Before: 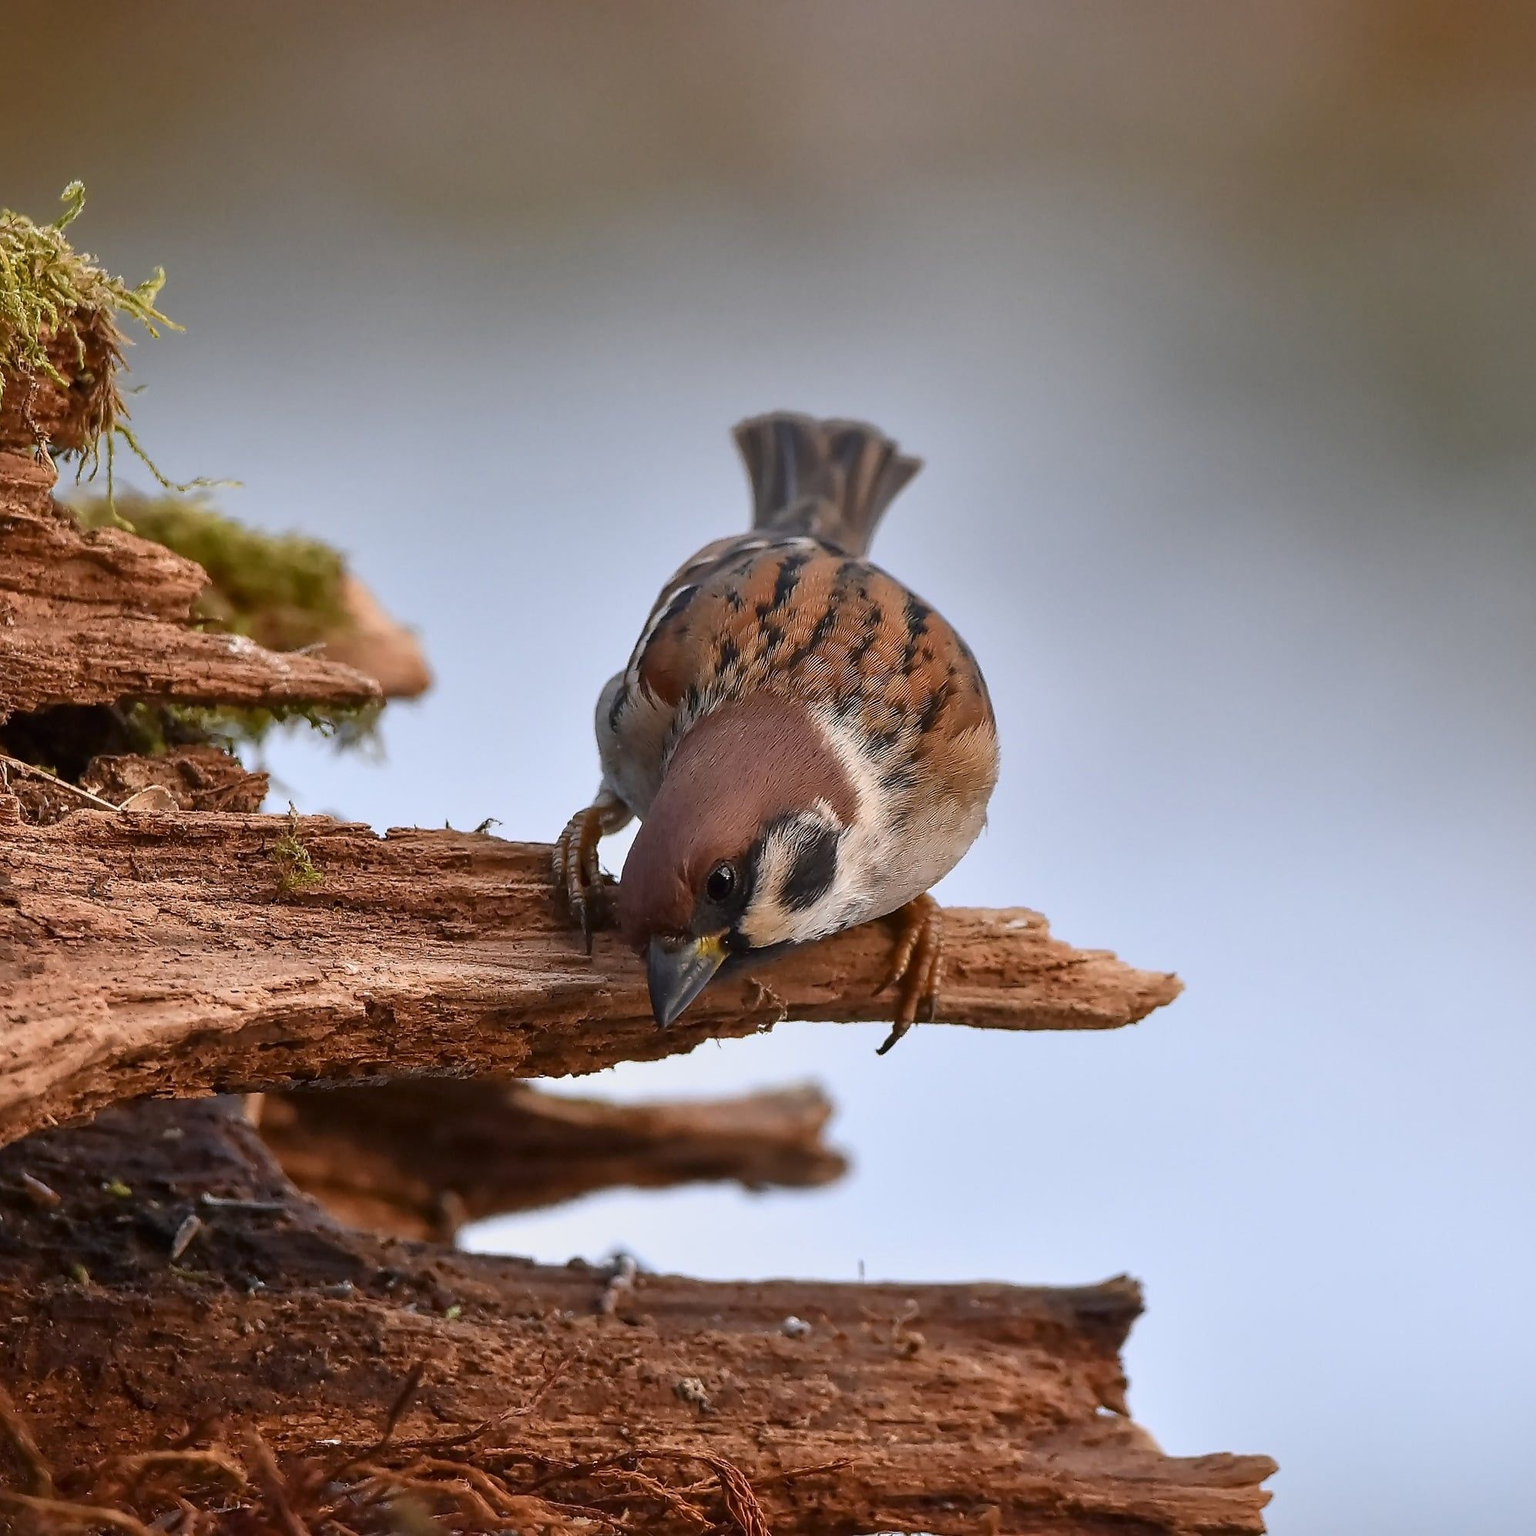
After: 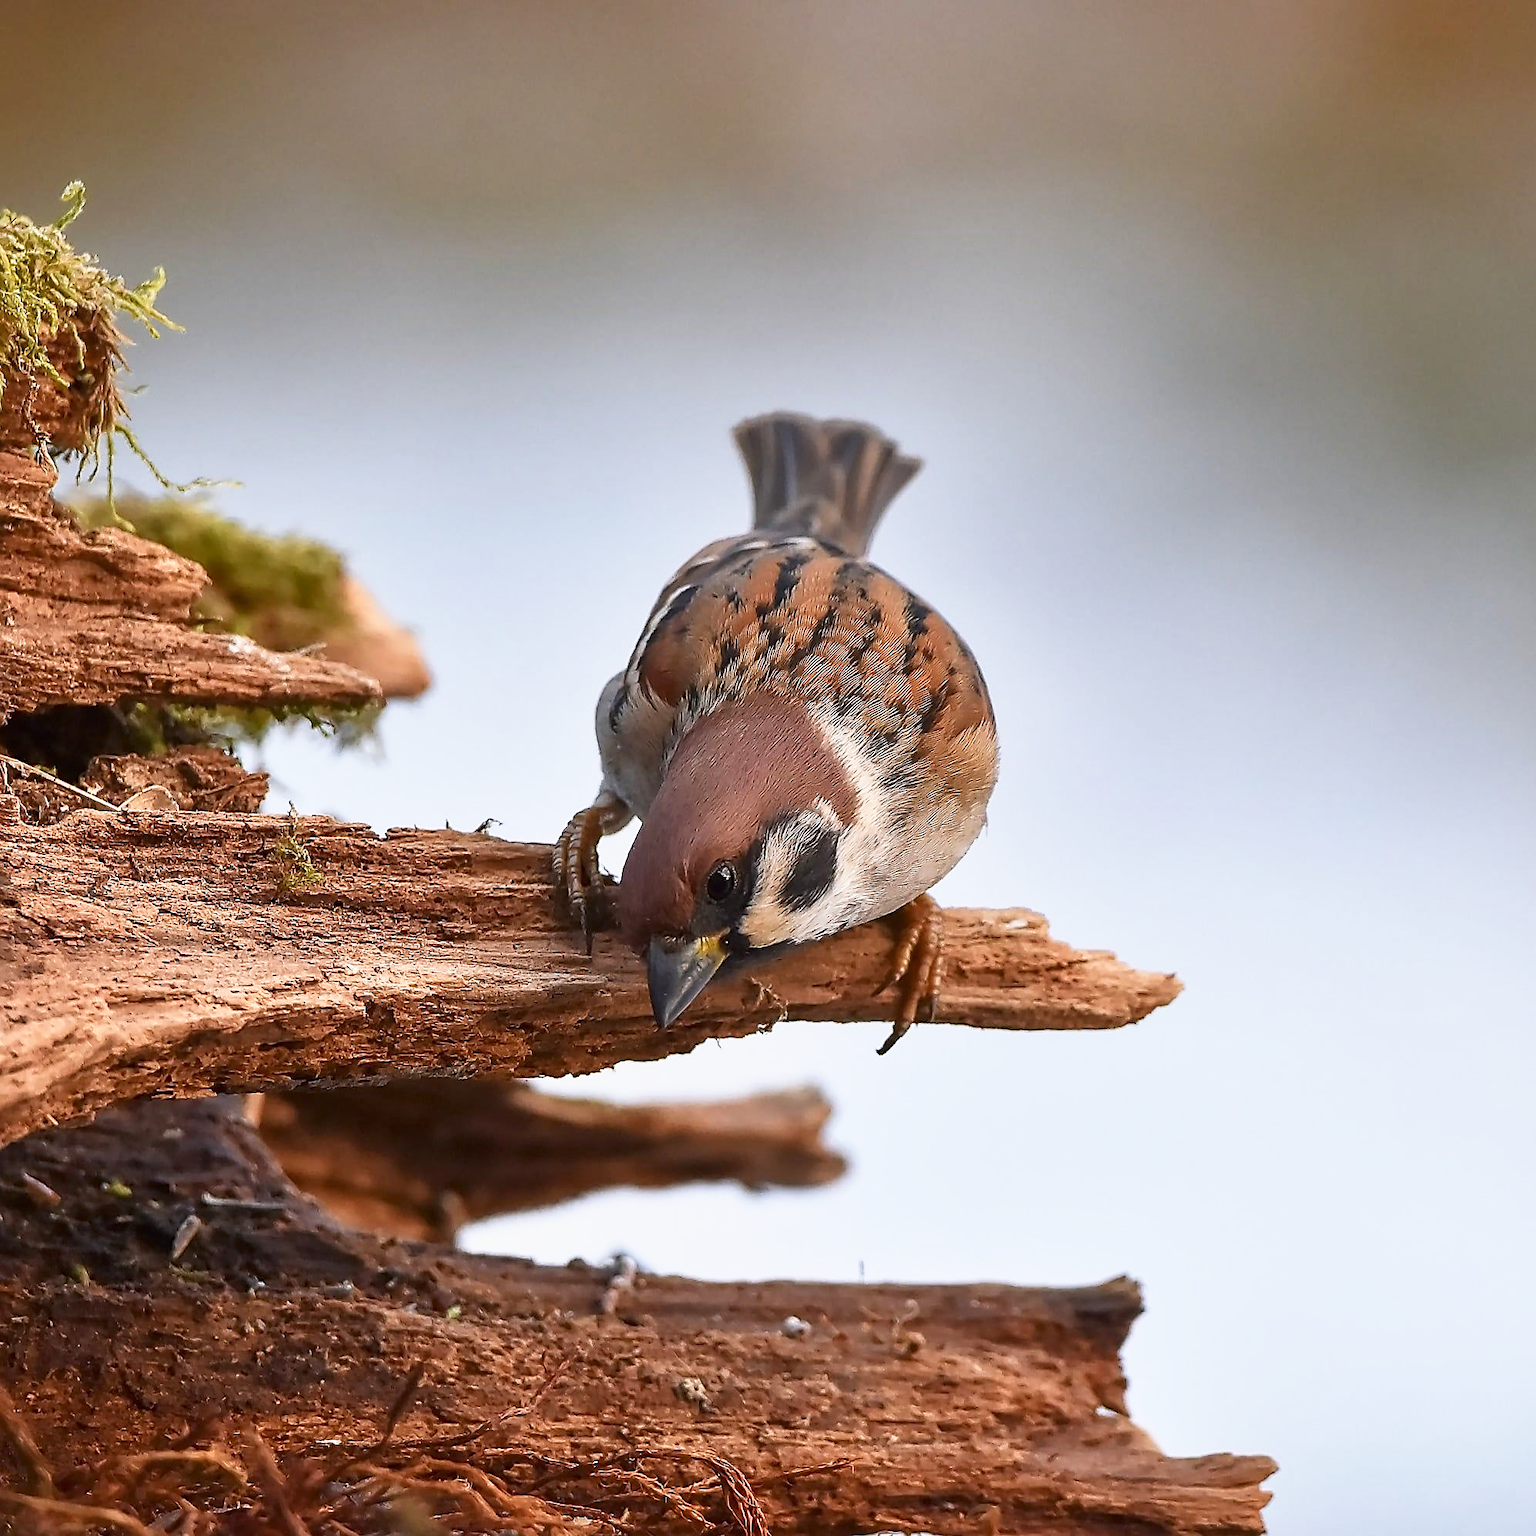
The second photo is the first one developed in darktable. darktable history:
base curve: curves: ch0 [(0, 0) (0.579, 0.807) (1, 1)], preserve colors none
sharpen: on, module defaults
